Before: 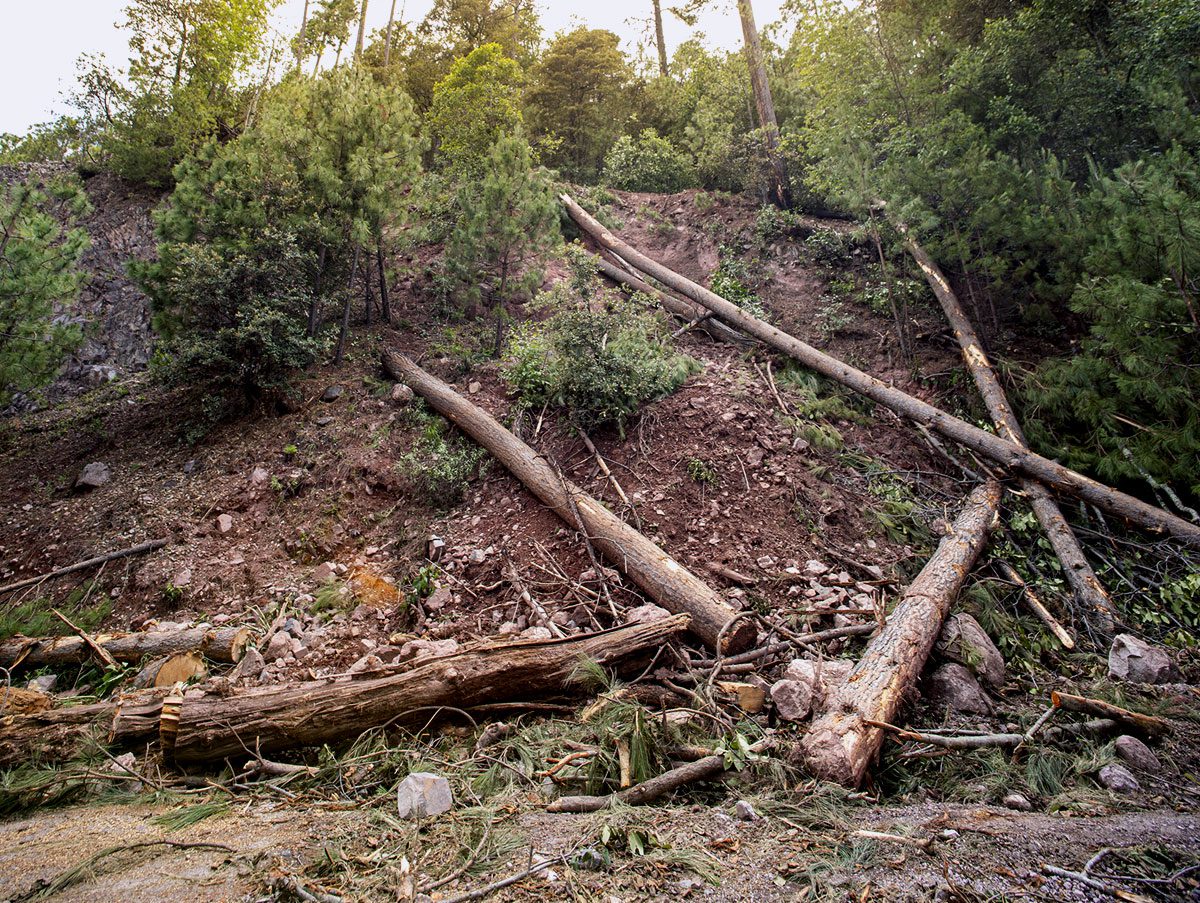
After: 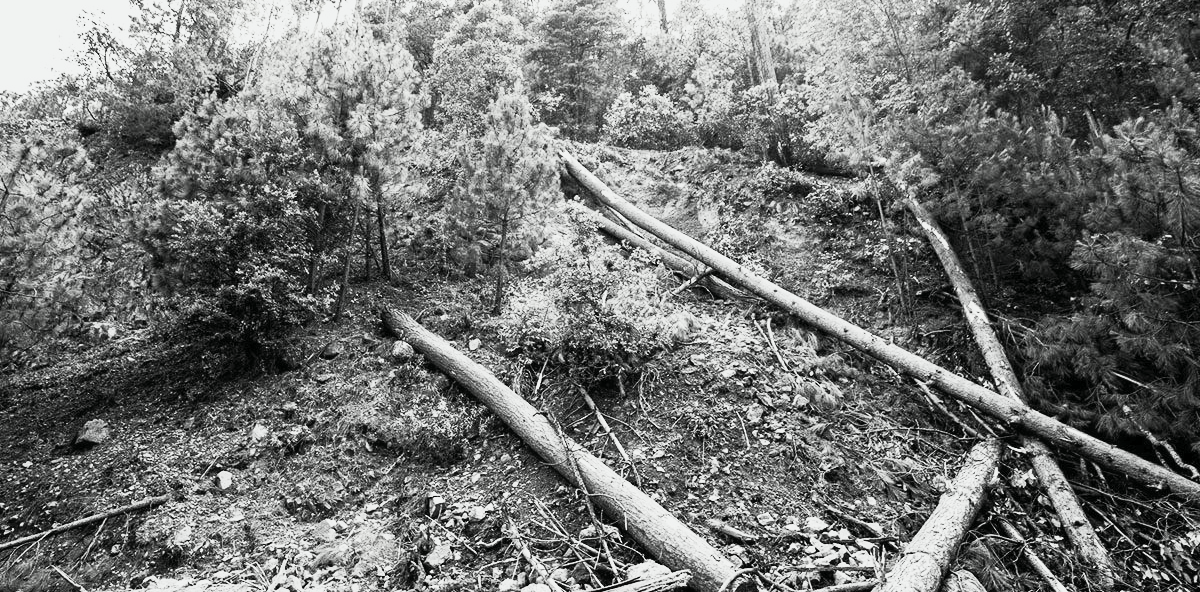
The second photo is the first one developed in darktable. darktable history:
contrast brightness saturation: contrast 0.531, brightness 0.452, saturation -0.982
tone curve: curves: ch0 [(0, 0) (0.07, 0.052) (0.23, 0.254) (0.486, 0.53) (0.822, 0.825) (0.994, 0.955)]; ch1 [(0, 0) (0.226, 0.261) (0.379, 0.442) (0.469, 0.472) (0.495, 0.495) (0.514, 0.504) (0.561, 0.568) (0.59, 0.612) (1, 1)]; ch2 [(0, 0) (0.269, 0.299) (0.459, 0.441) (0.498, 0.499) (0.523, 0.52) (0.551, 0.576) (0.629, 0.643) (0.659, 0.681) (0.718, 0.764) (1, 1)], color space Lab, independent channels, preserve colors none
crop and rotate: top 4.784%, bottom 29.649%
